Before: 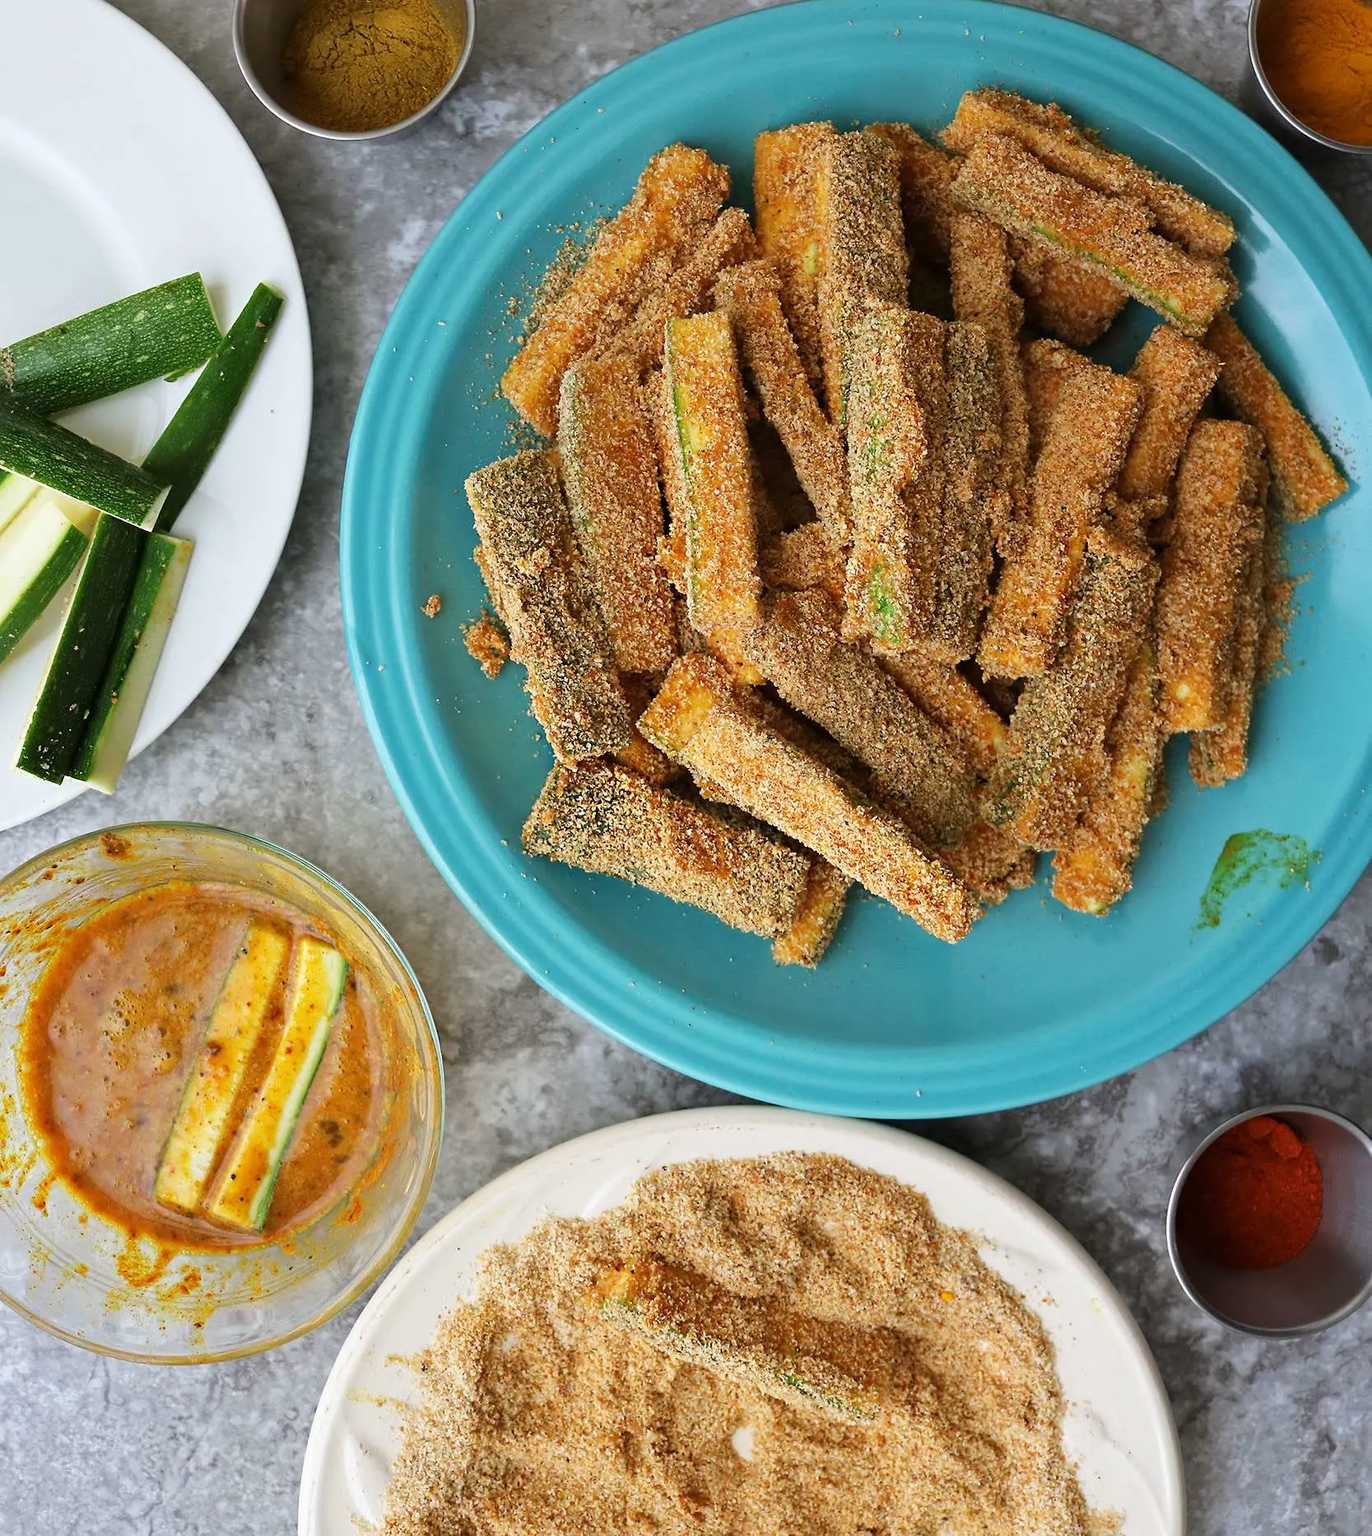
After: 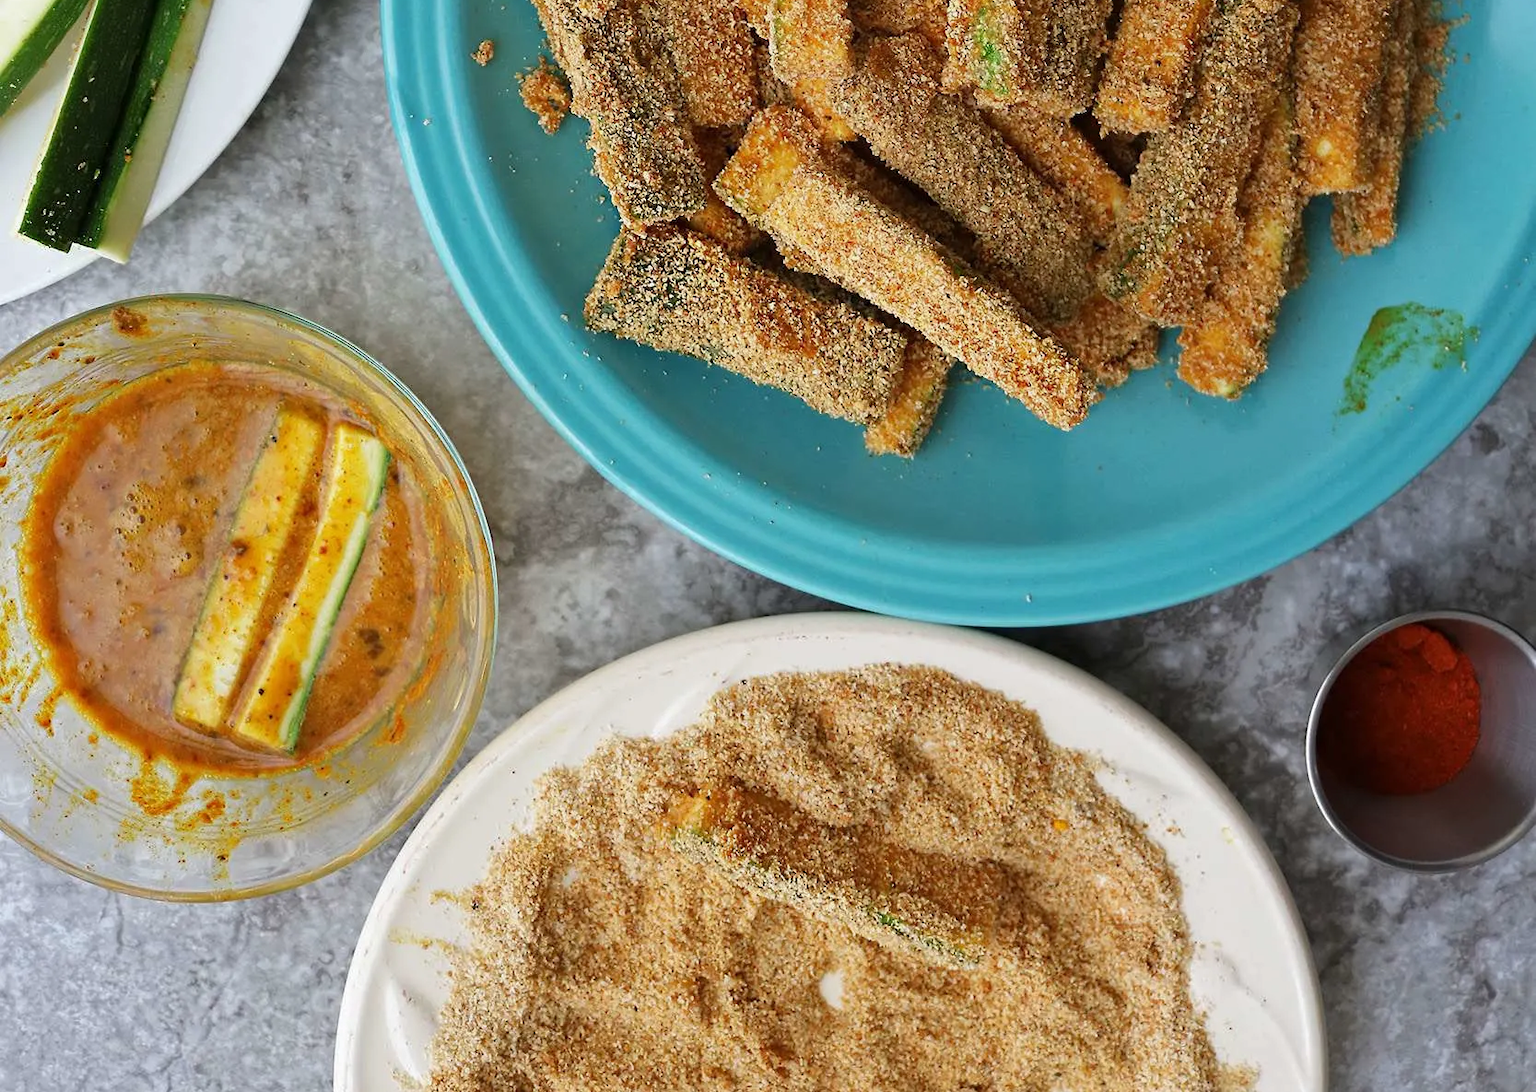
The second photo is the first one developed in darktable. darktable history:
tone curve: curves: ch0 [(0, 0) (0.915, 0.89) (1, 1)]
crop and rotate: top 36.435%
